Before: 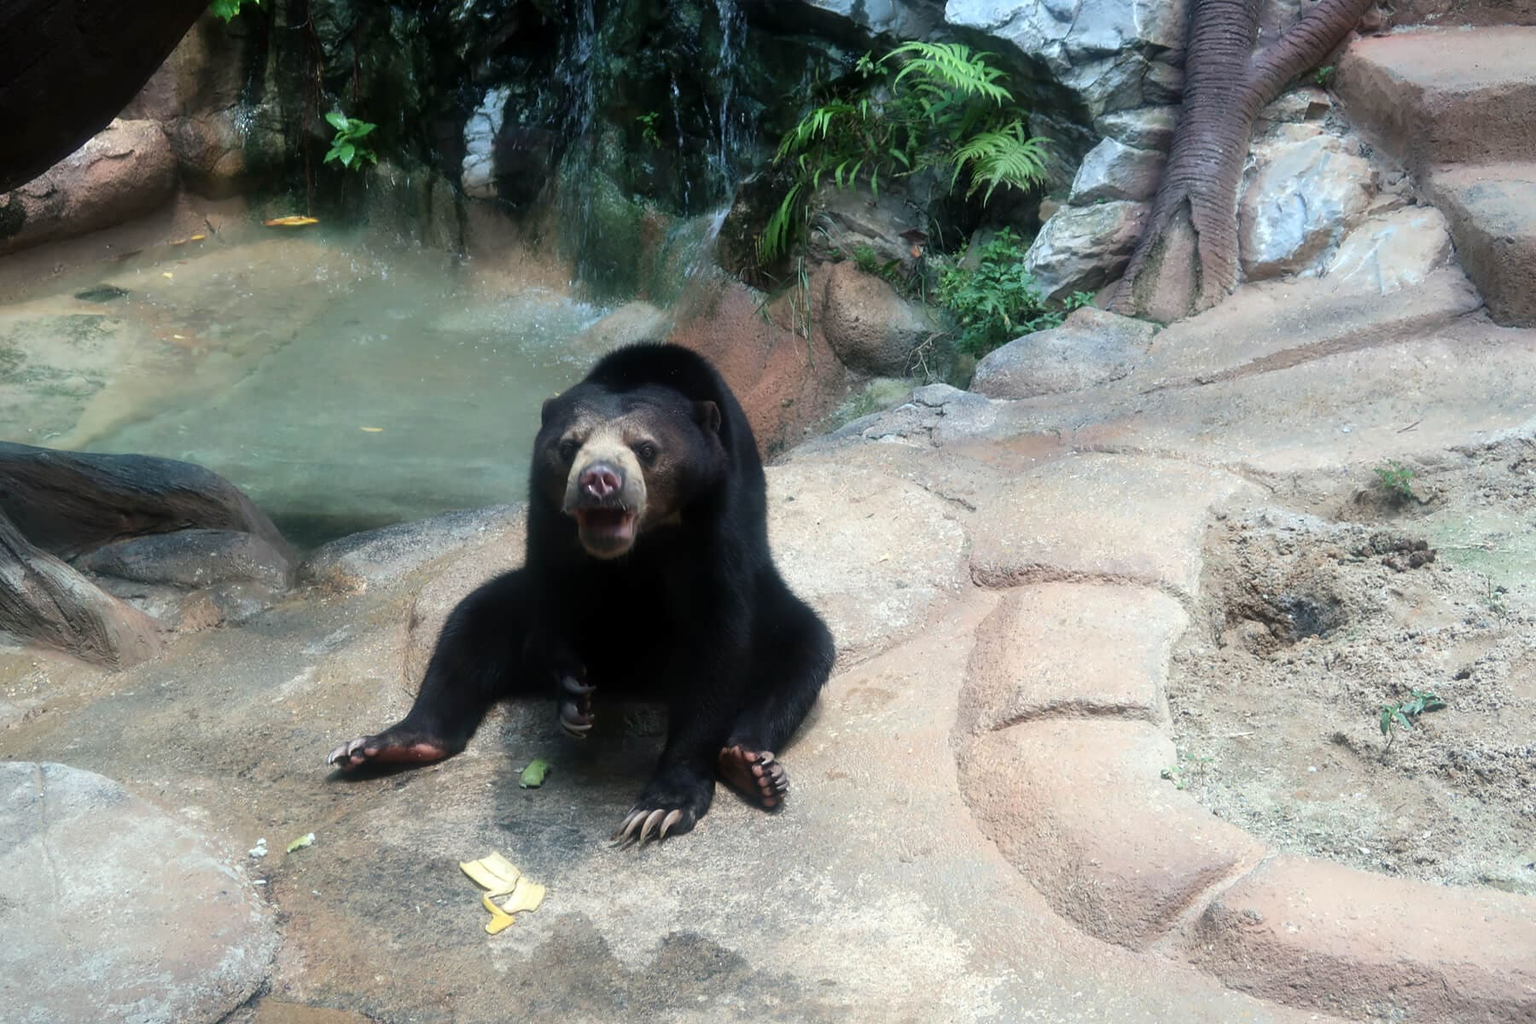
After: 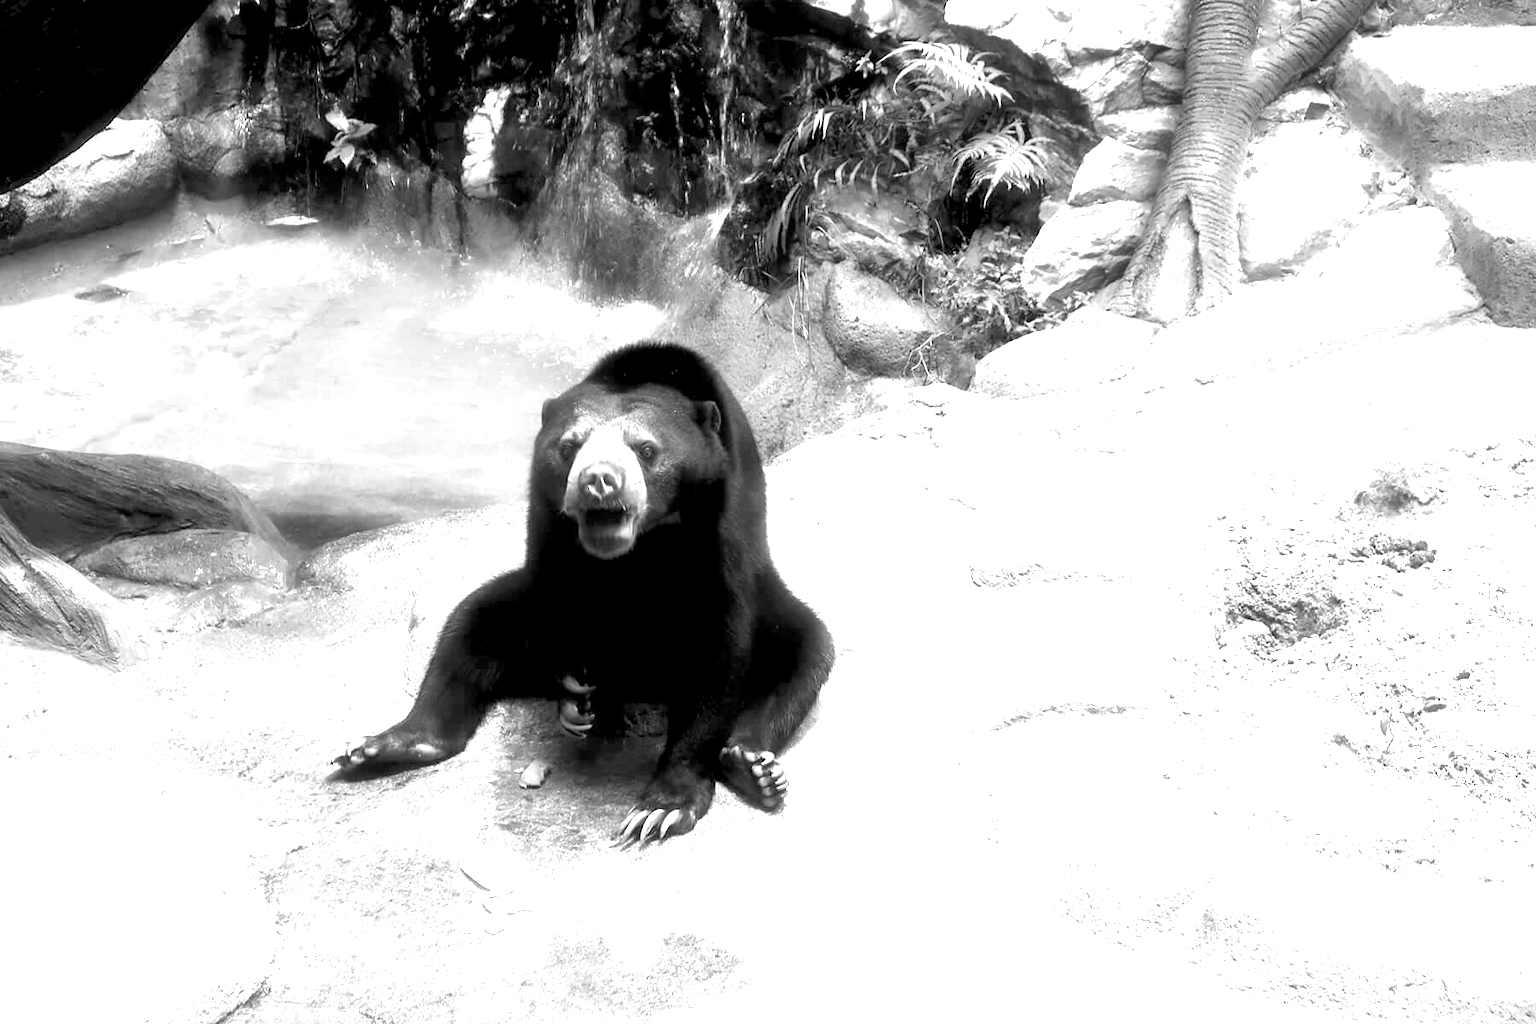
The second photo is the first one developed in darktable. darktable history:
color calibration: output gray [0.246, 0.254, 0.501, 0], gray › normalize channels true, illuminant same as pipeline (D50), adaptation XYZ, x 0.346, y 0.359, gamut compression 0
exposure: black level correction 0.005, exposure 2.084 EV, compensate highlight preservation false
